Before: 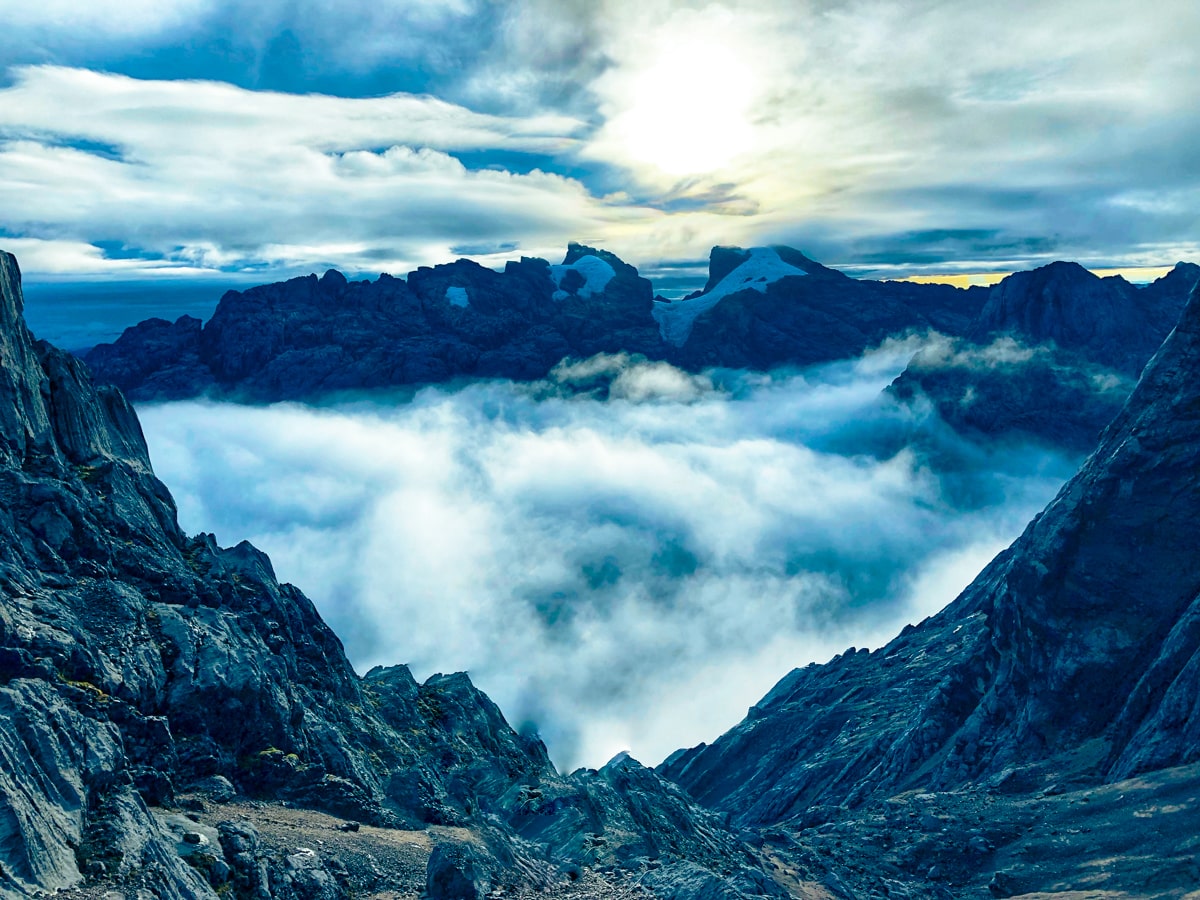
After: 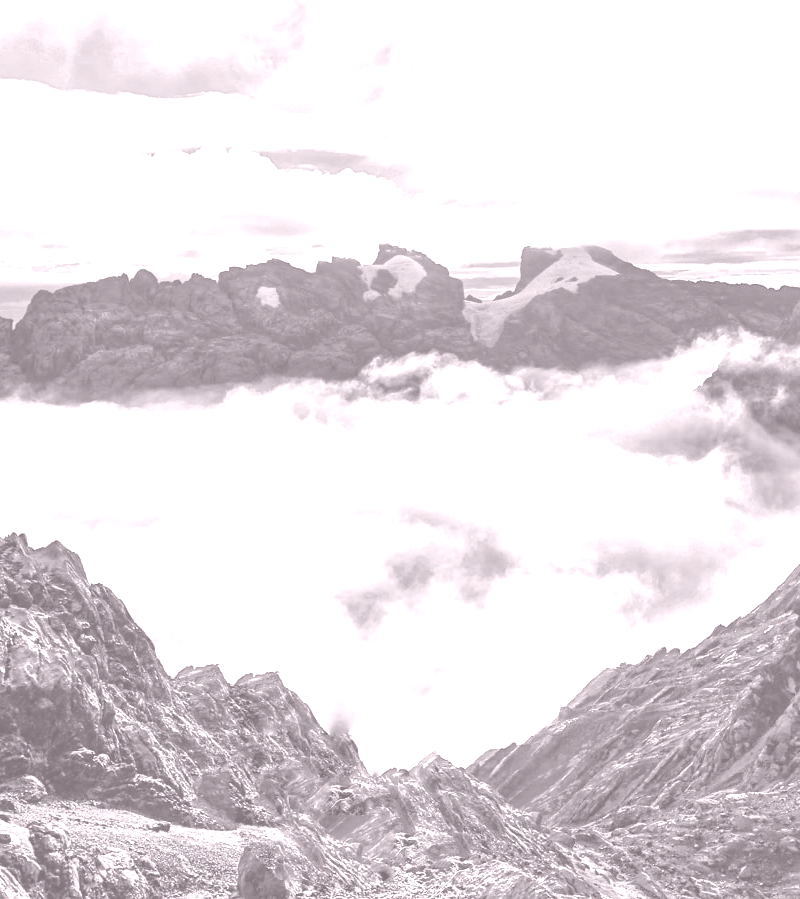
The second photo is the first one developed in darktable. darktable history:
local contrast: on, module defaults
colorize: hue 25.2°, saturation 83%, source mix 82%, lightness 79%, version 1
crop and rotate: left 15.754%, right 17.579%
